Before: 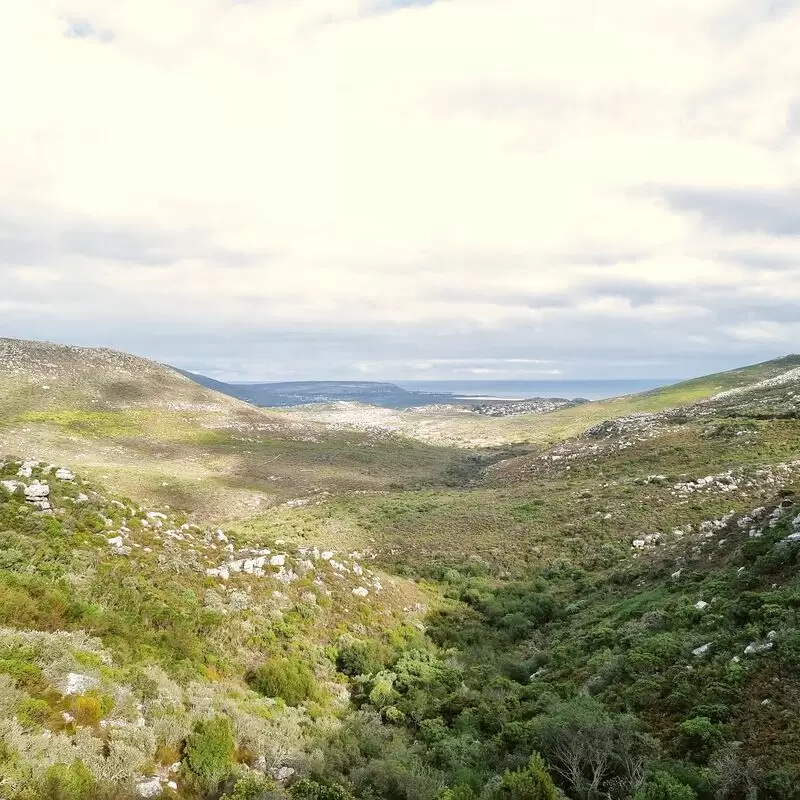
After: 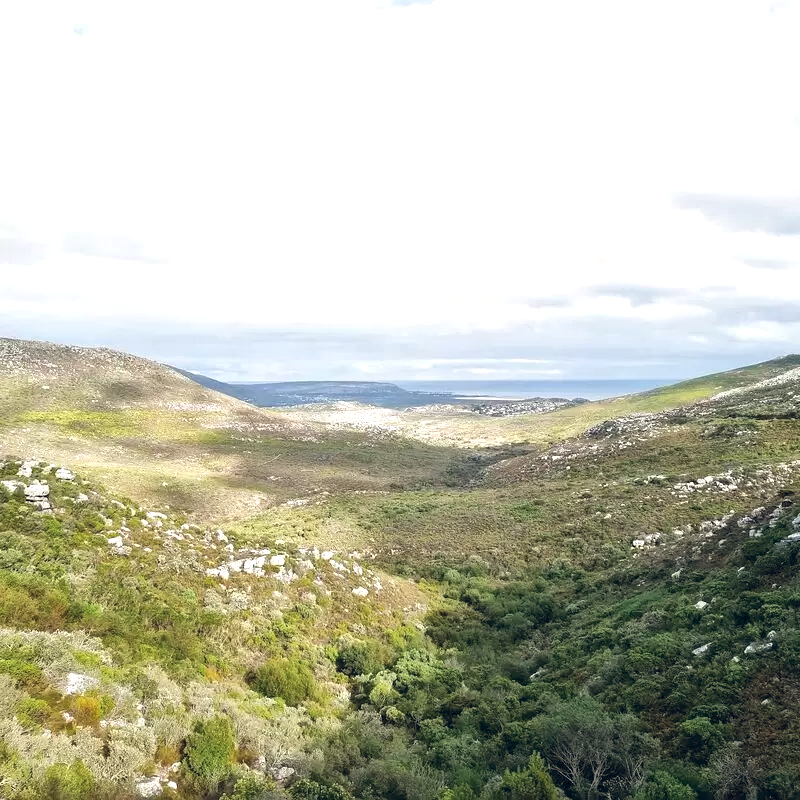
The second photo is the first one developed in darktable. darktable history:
color balance rgb: global offset › chroma 0.128%, global offset › hue 253.91°, perceptual saturation grading › global saturation 0.009%, perceptual brilliance grading › global brilliance 1.476%, perceptual brilliance grading › highlights 7.681%, perceptual brilliance grading › shadows -3.681%
